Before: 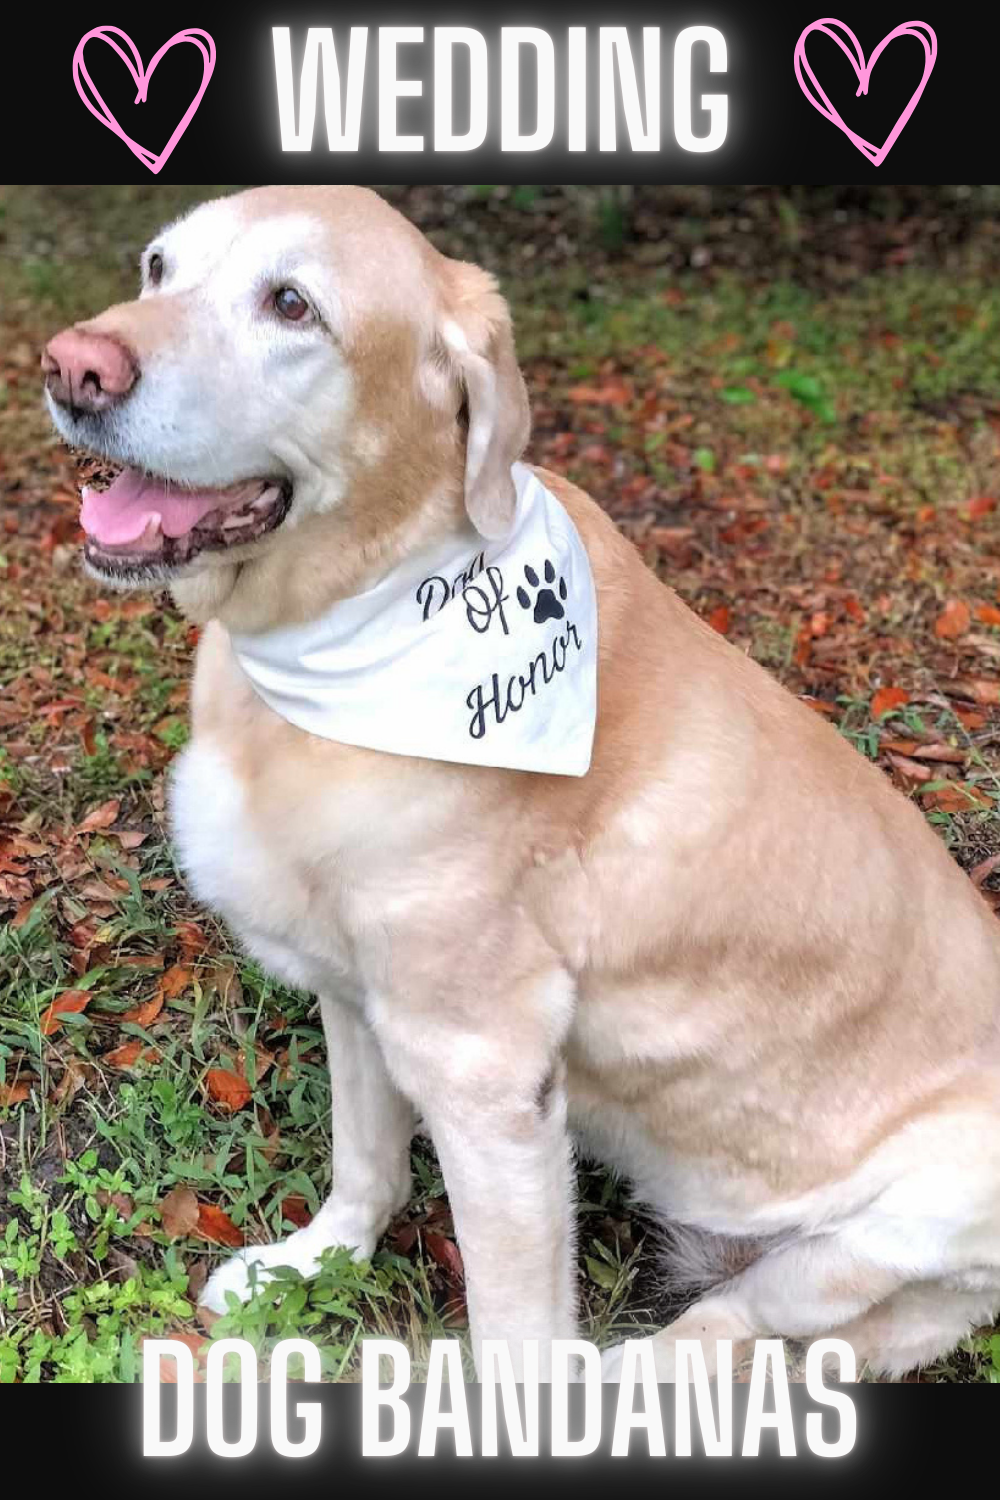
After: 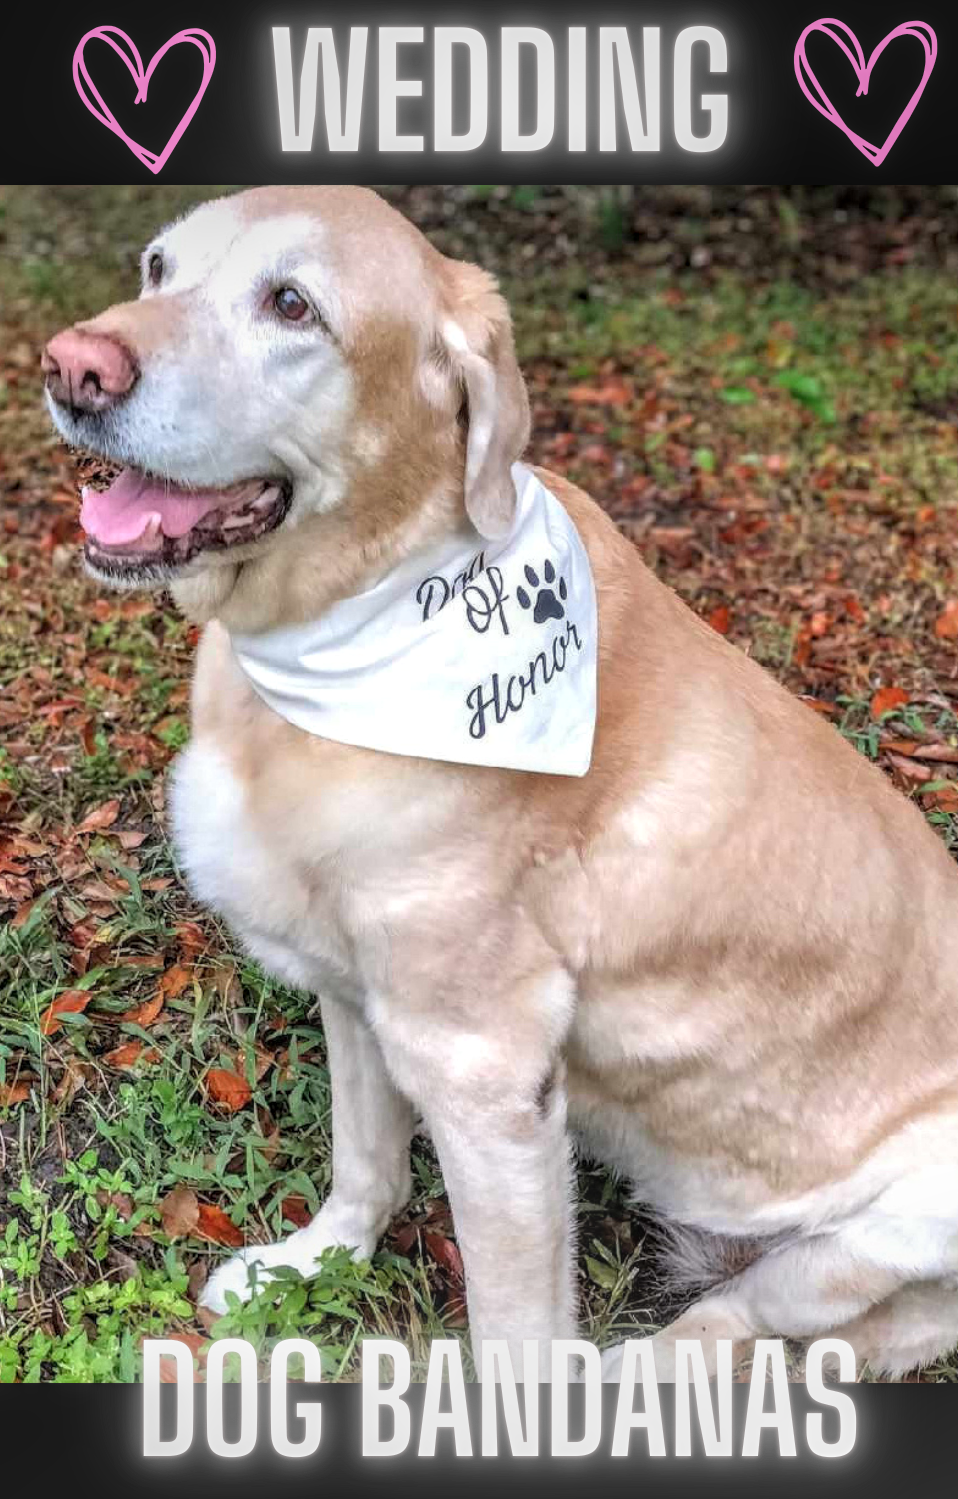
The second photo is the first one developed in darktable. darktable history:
crop: right 4.126%, bottom 0.031%
local contrast: highlights 0%, shadows 0%, detail 133%
